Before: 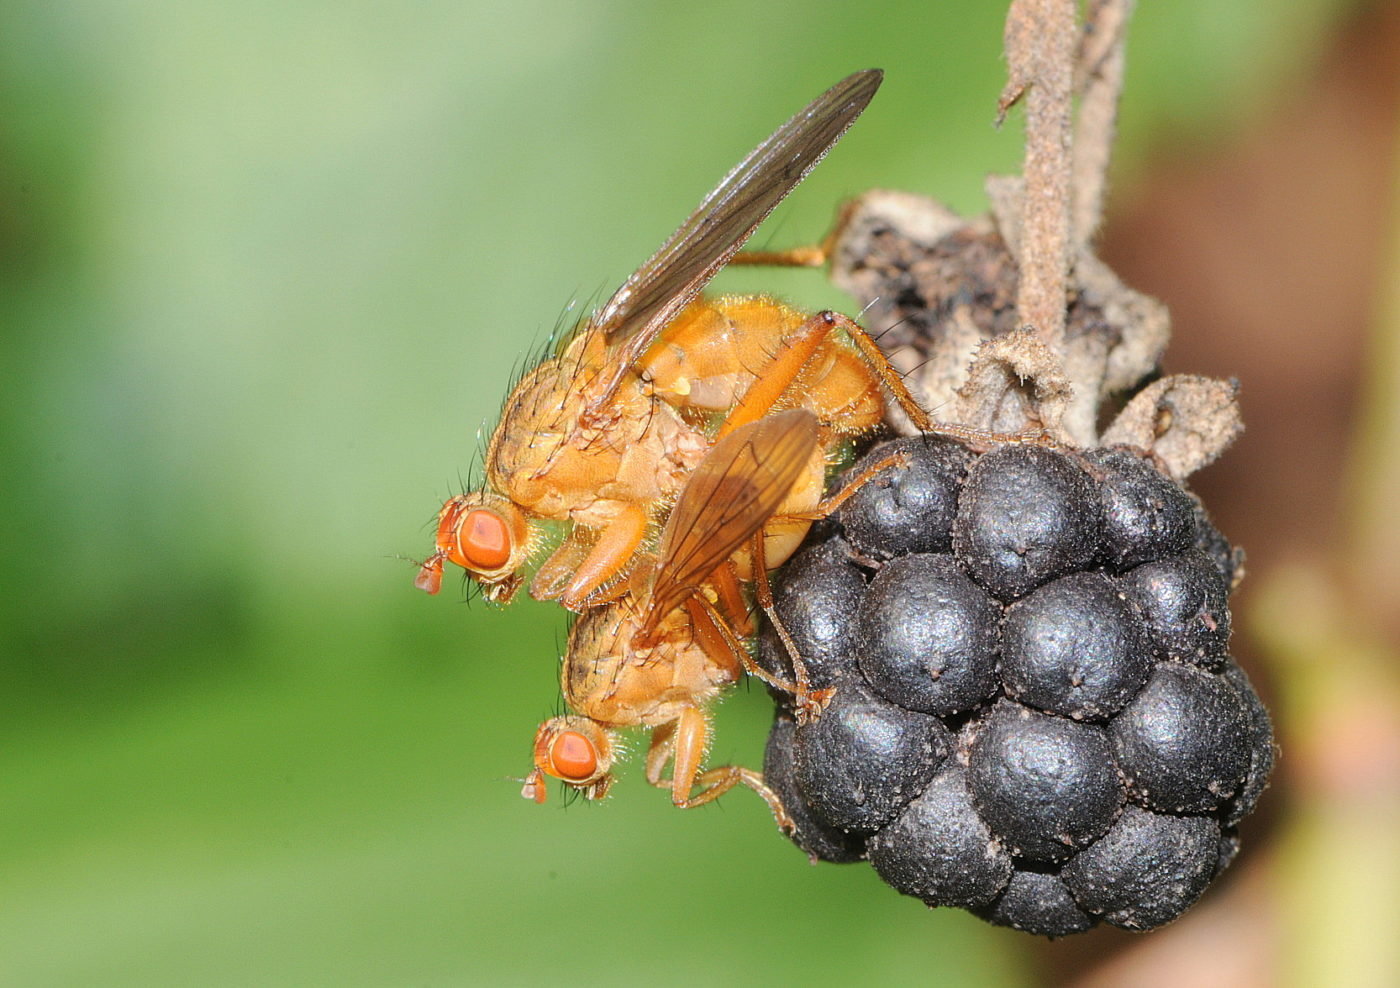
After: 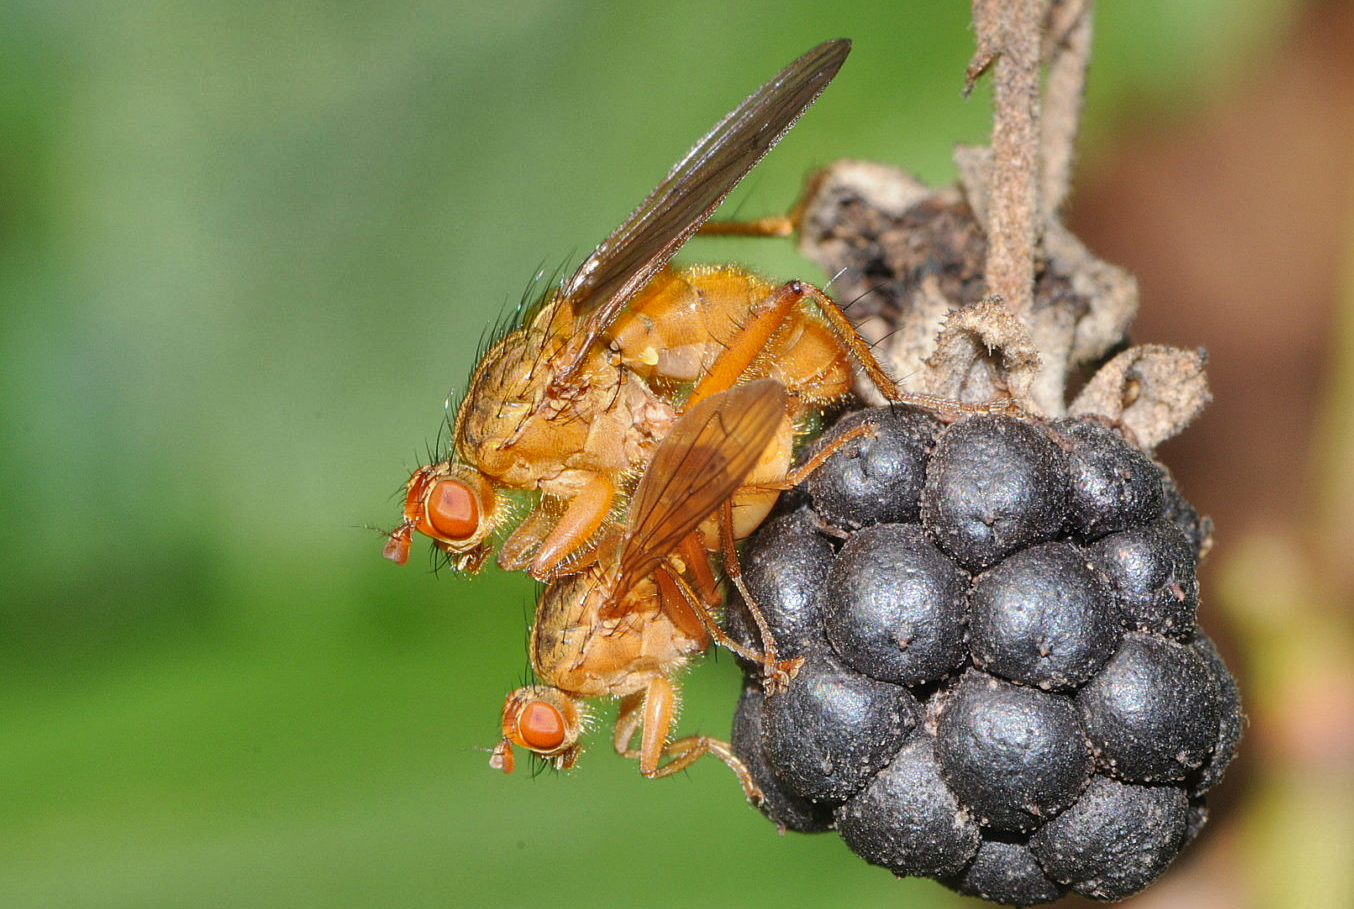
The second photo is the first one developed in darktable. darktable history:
crop: left 2.316%, top 3.042%, right 0.94%, bottom 4.886%
shadows and highlights: shadows 17.74, highlights -84.19, soften with gaussian
